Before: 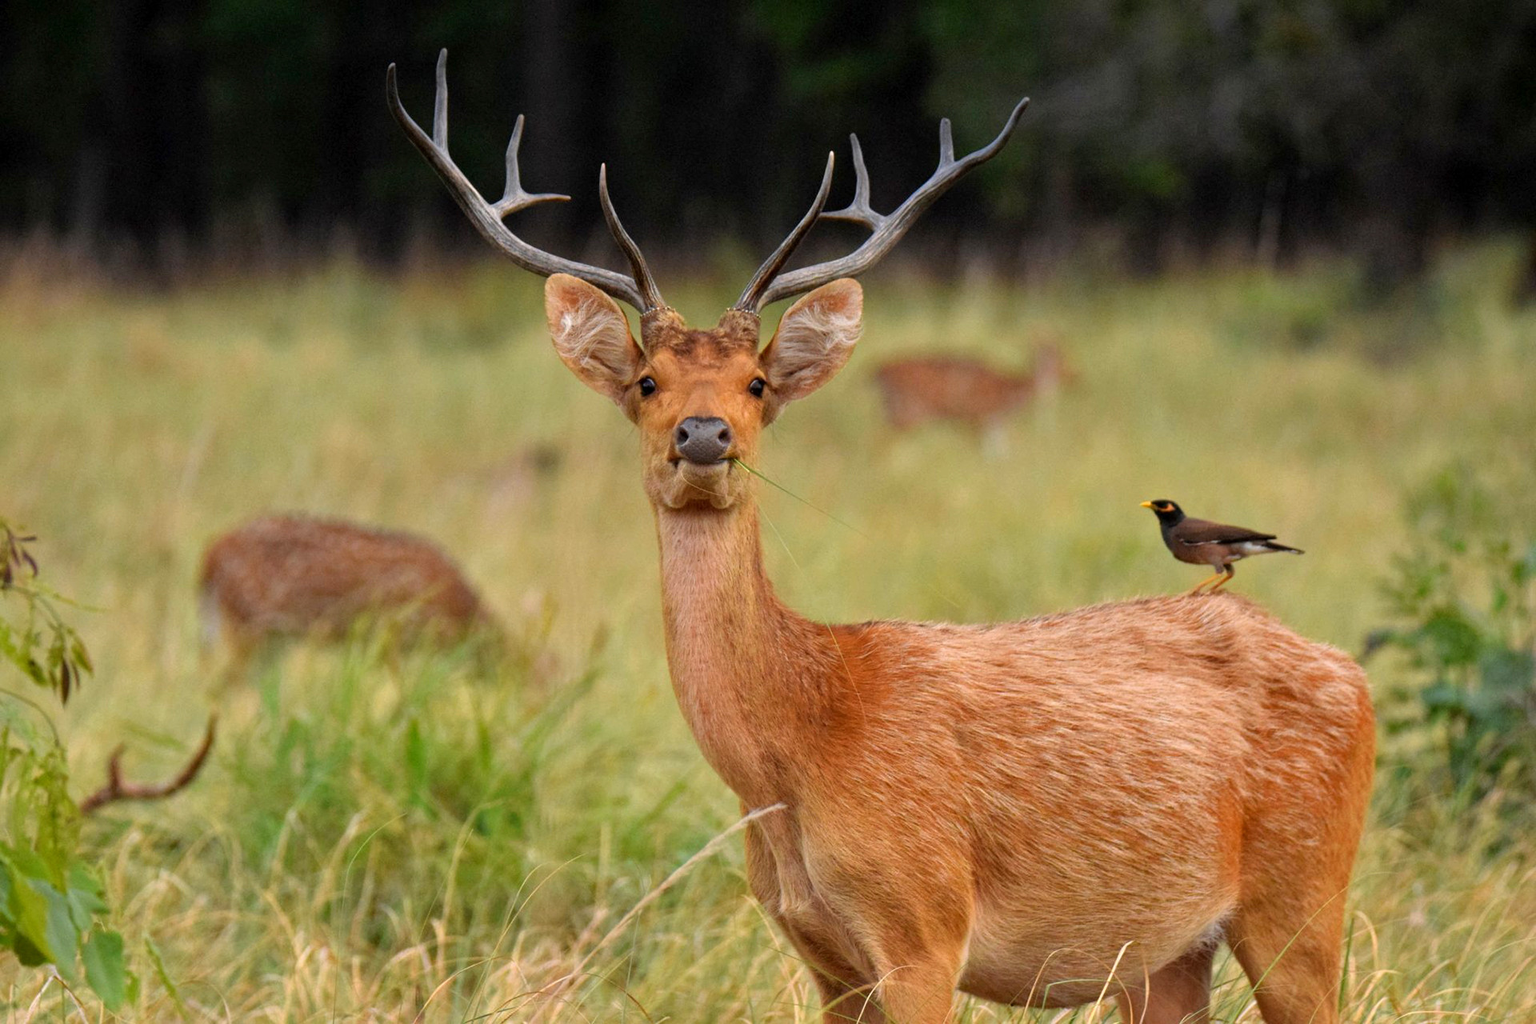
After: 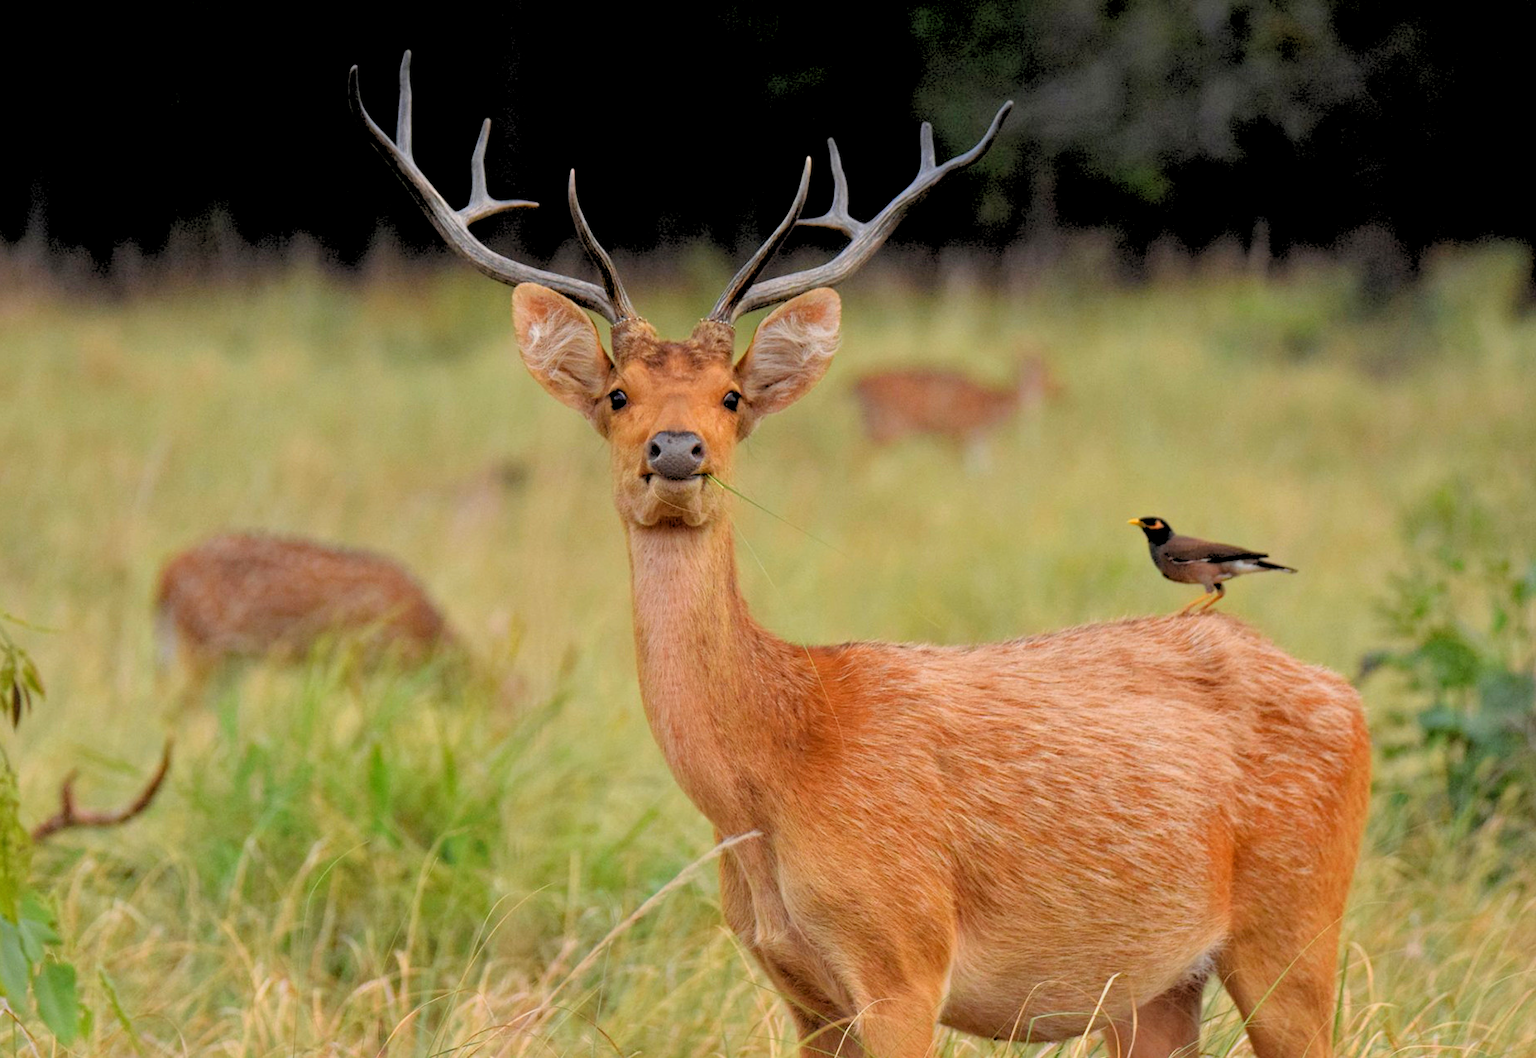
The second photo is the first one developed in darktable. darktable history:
crop and rotate: left 3.238%
rgb levels: preserve colors sum RGB, levels [[0.038, 0.433, 0.934], [0, 0.5, 1], [0, 0.5, 1]]
